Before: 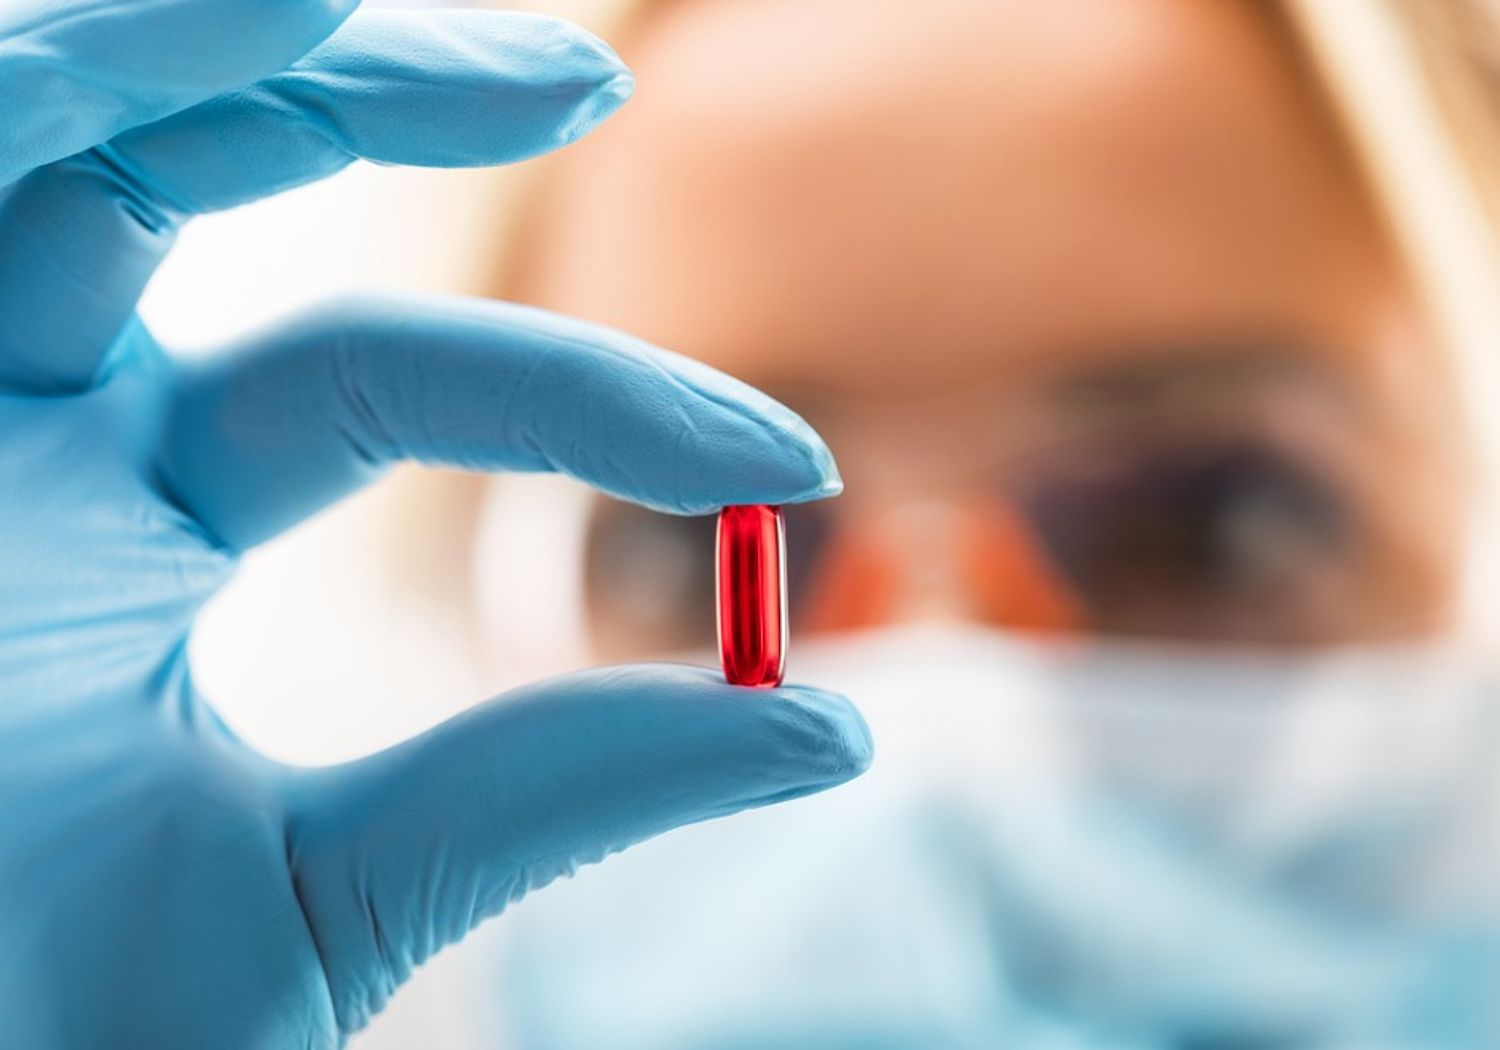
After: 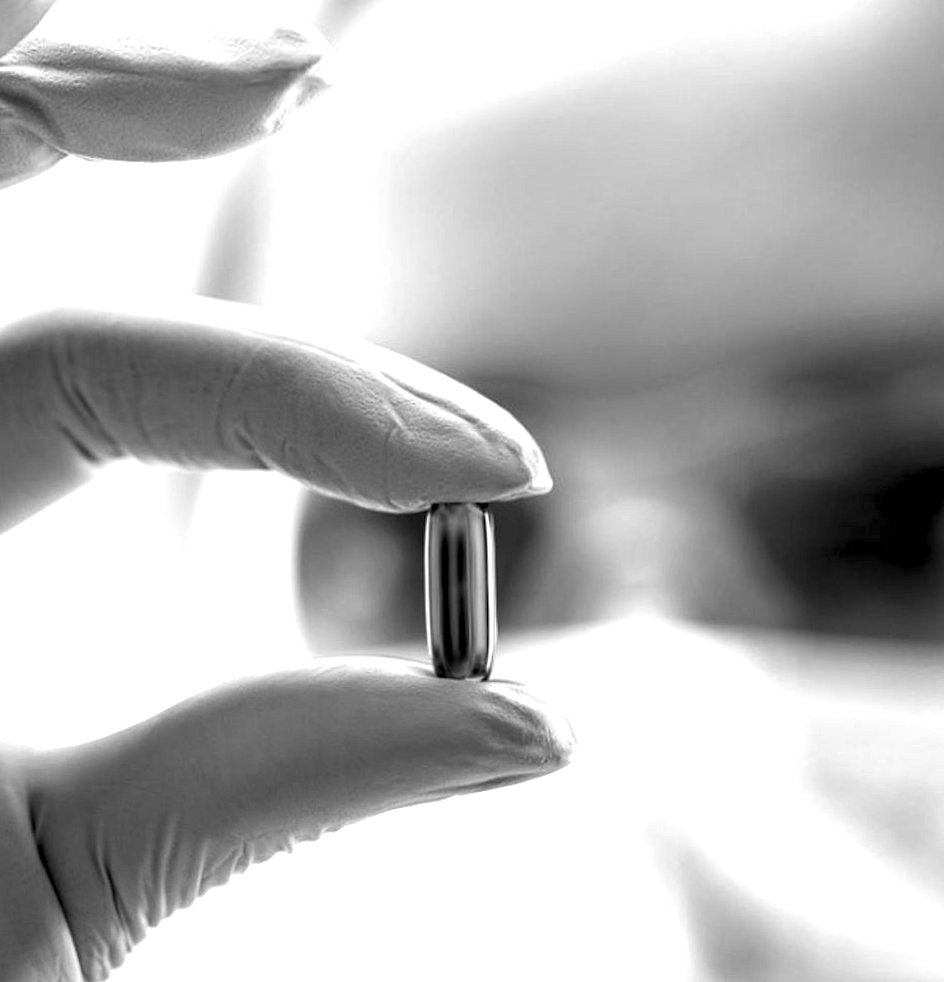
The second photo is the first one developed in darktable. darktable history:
crop and rotate: left 14.436%, right 18.898%
monochrome: on, module defaults
color balance rgb: linear chroma grading › global chroma 9%, perceptual saturation grading › global saturation 36%, perceptual saturation grading › shadows 35%, perceptual brilliance grading › global brilliance 15%, perceptual brilliance grading › shadows -35%, global vibrance 15%
local contrast: highlights 123%, shadows 126%, detail 140%, midtone range 0.254
rotate and perspective: rotation 0.062°, lens shift (vertical) 0.115, lens shift (horizontal) -0.133, crop left 0.047, crop right 0.94, crop top 0.061, crop bottom 0.94
rgb levels: levels [[0.013, 0.434, 0.89], [0, 0.5, 1], [0, 0.5, 1]]
